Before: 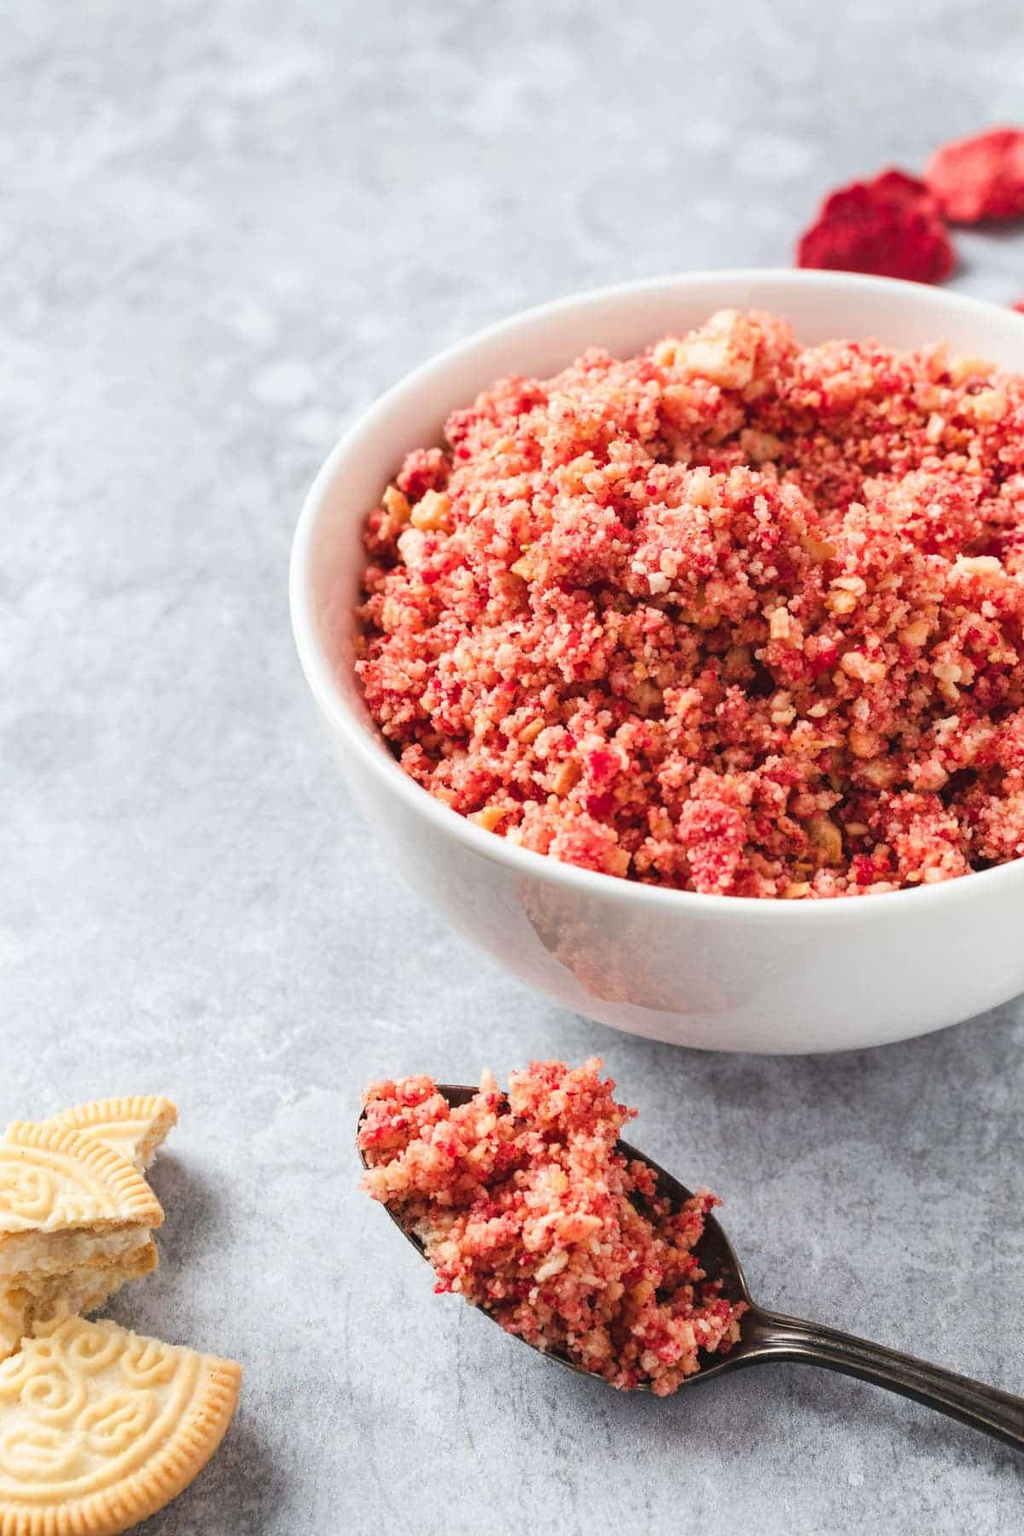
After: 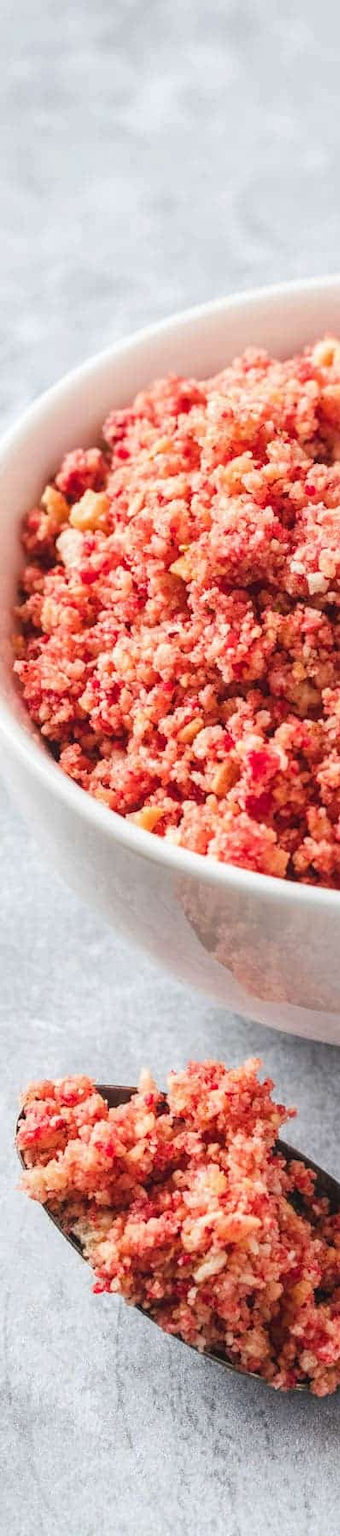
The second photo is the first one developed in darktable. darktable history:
crop: left 33.36%, right 33.36%
local contrast: detail 110%
